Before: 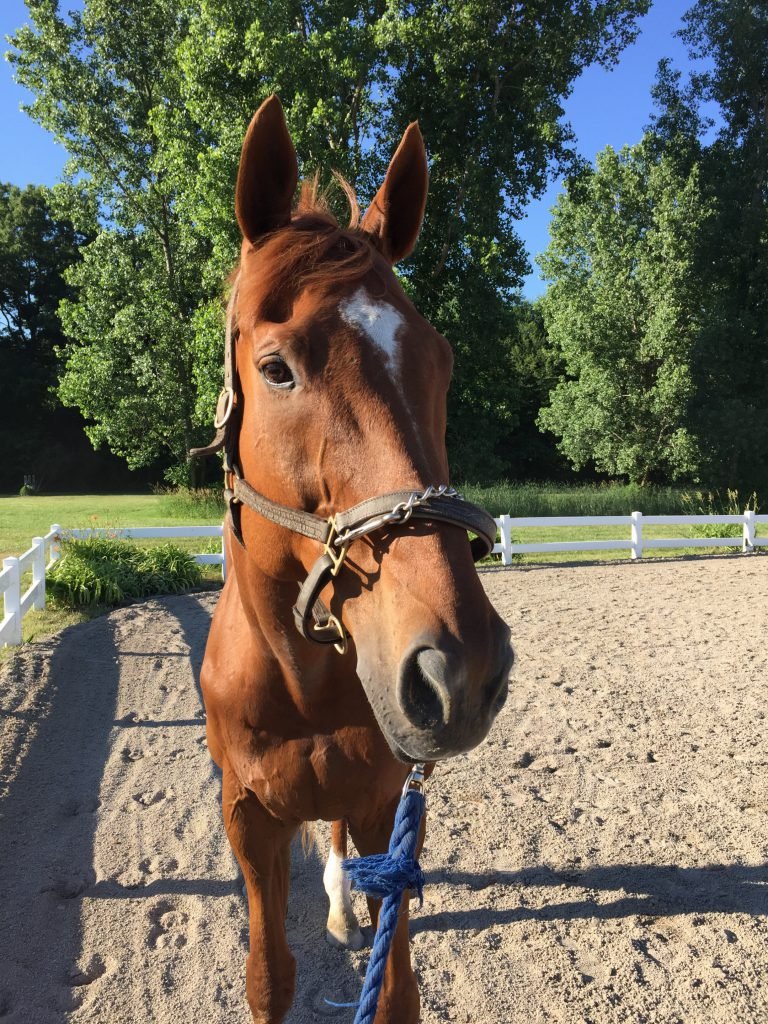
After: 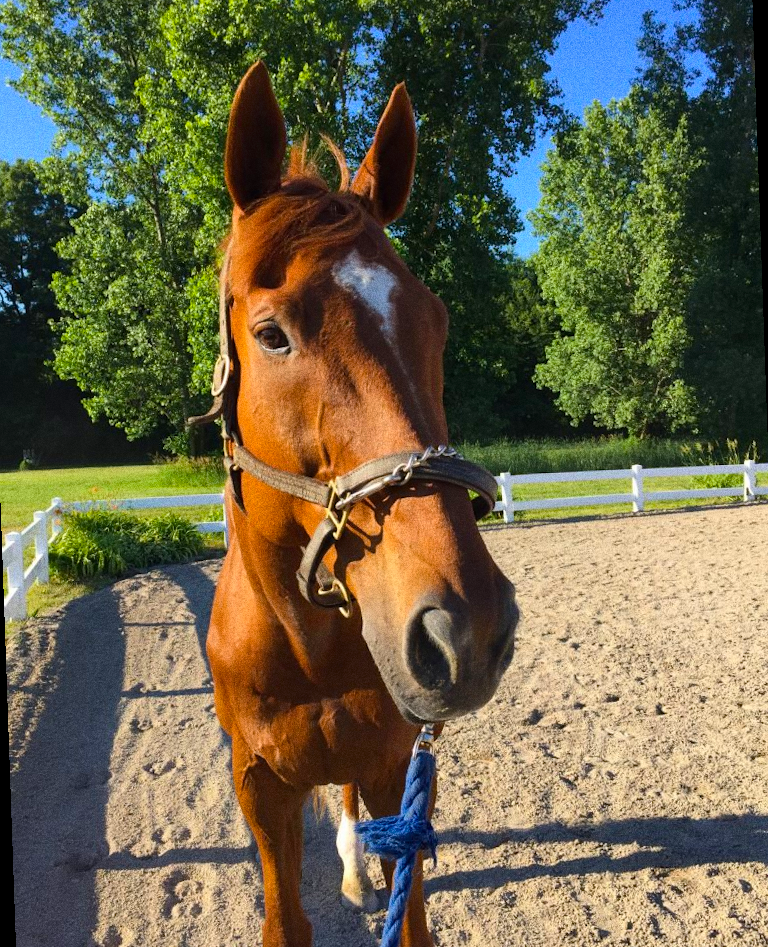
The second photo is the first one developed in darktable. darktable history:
rotate and perspective: rotation -2°, crop left 0.022, crop right 0.978, crop top 0.049, crop bottom 0.951
color balance rgb: perceptual saturation grading › global saturation 30%, global vibrance 20%
grain: coarseness 11.82 ISO, strength 36.67%, mid-tones bias 74.17%
